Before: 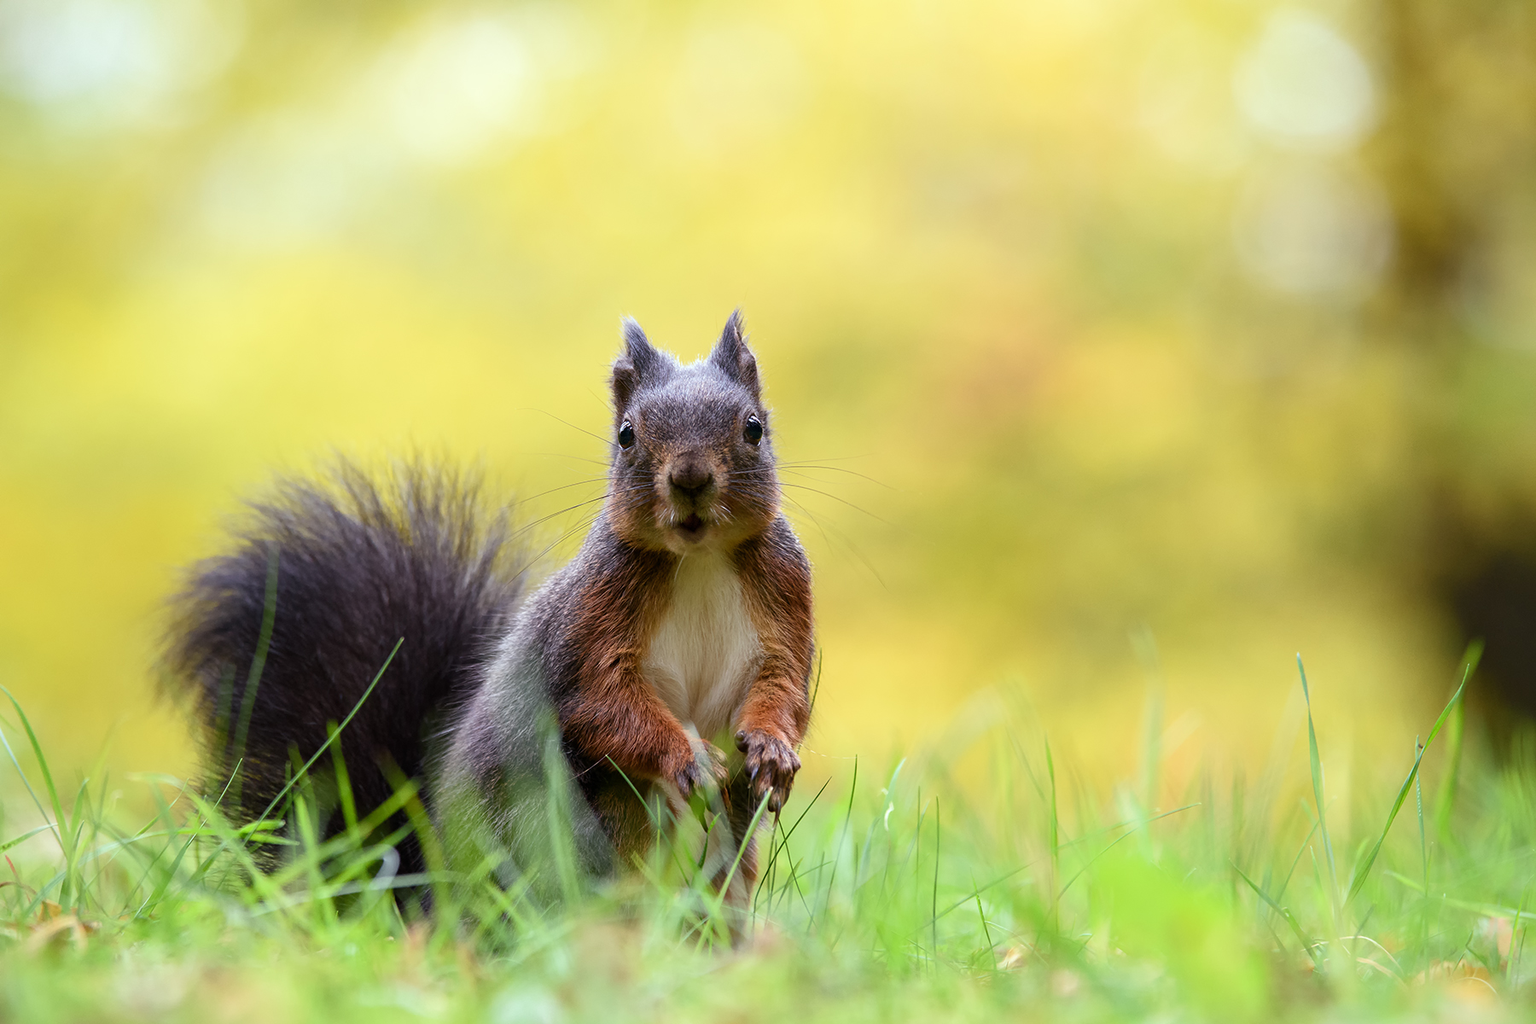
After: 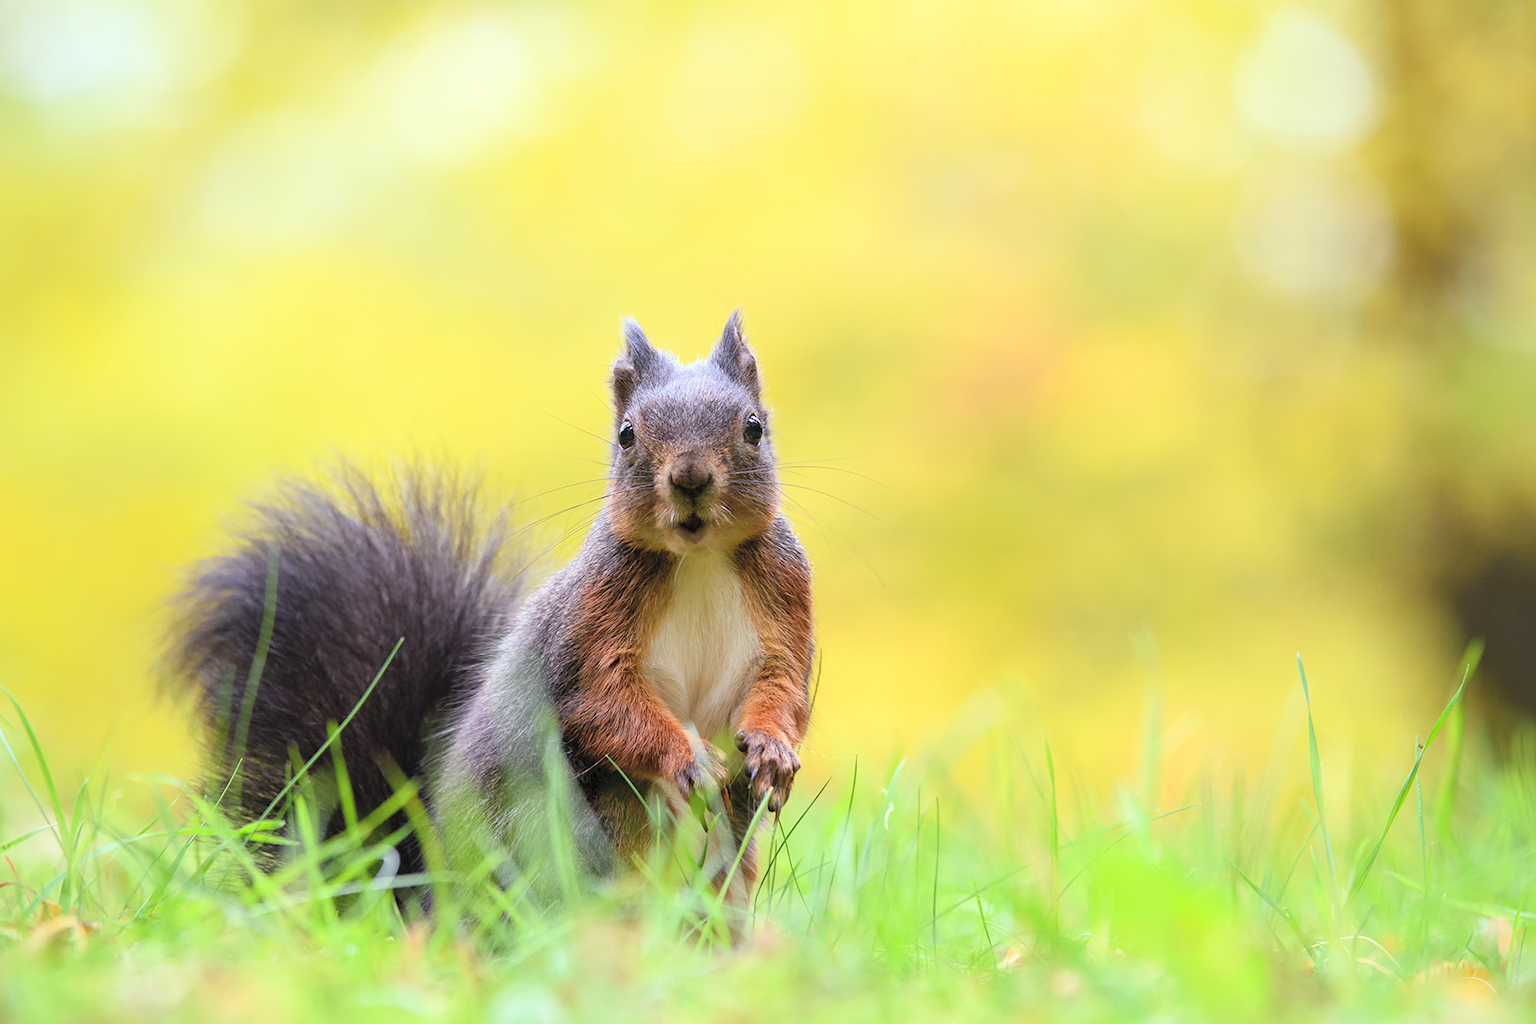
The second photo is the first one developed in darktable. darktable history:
contrast brightness saturation: contrast 0.098, brightness 0.294, saturation 0.136
